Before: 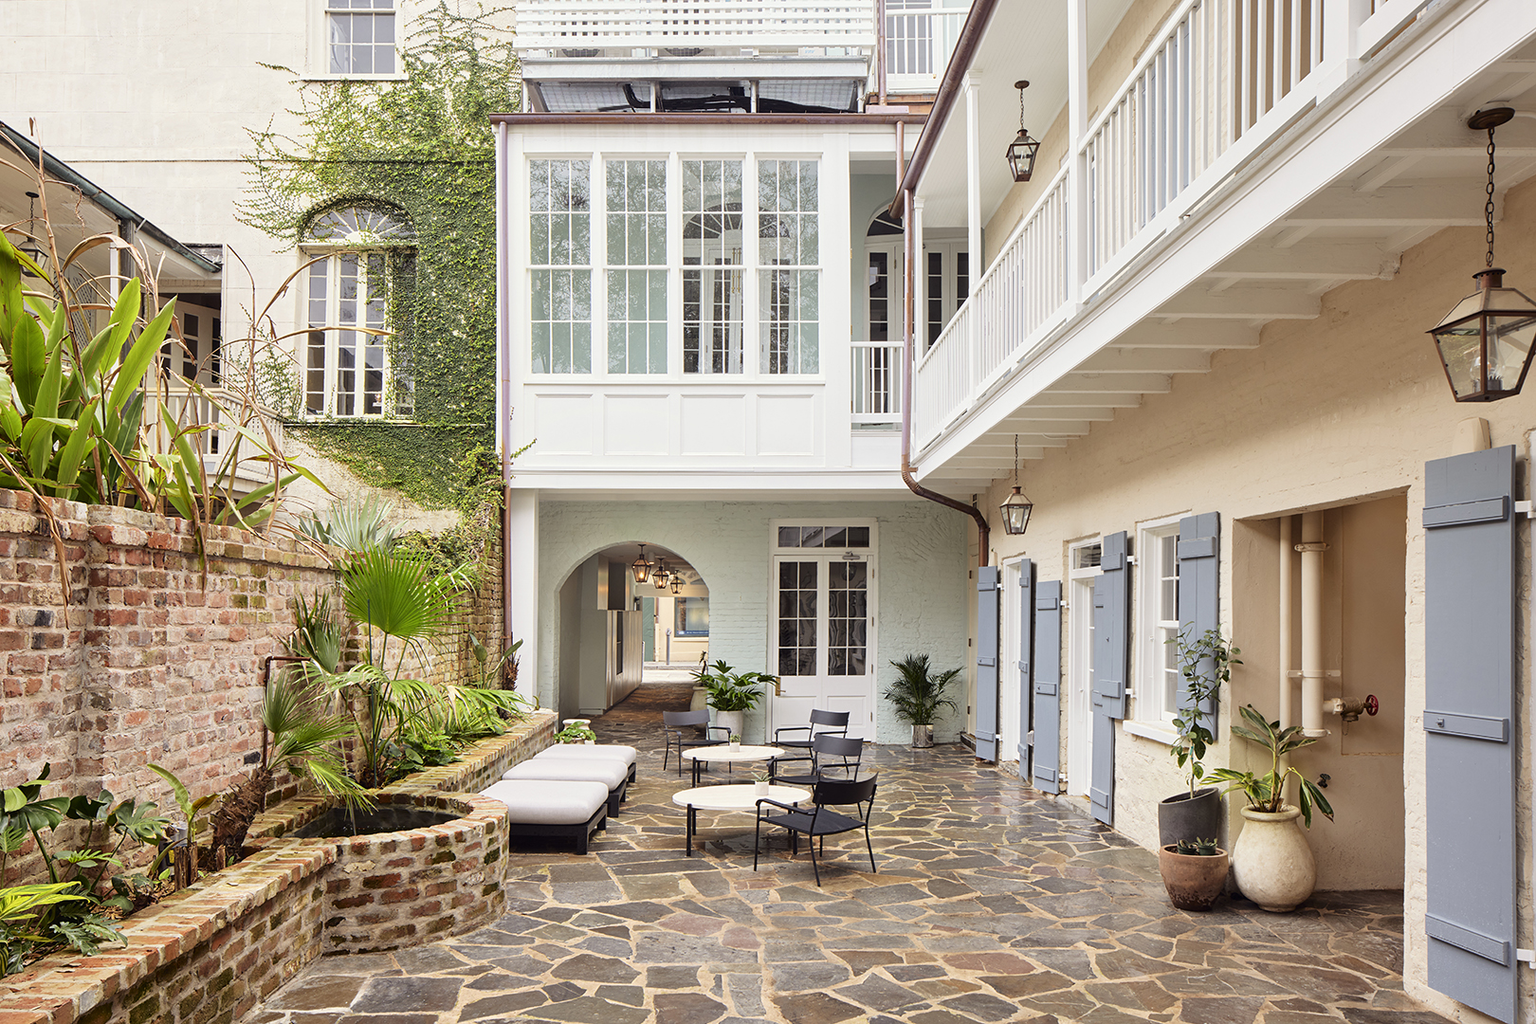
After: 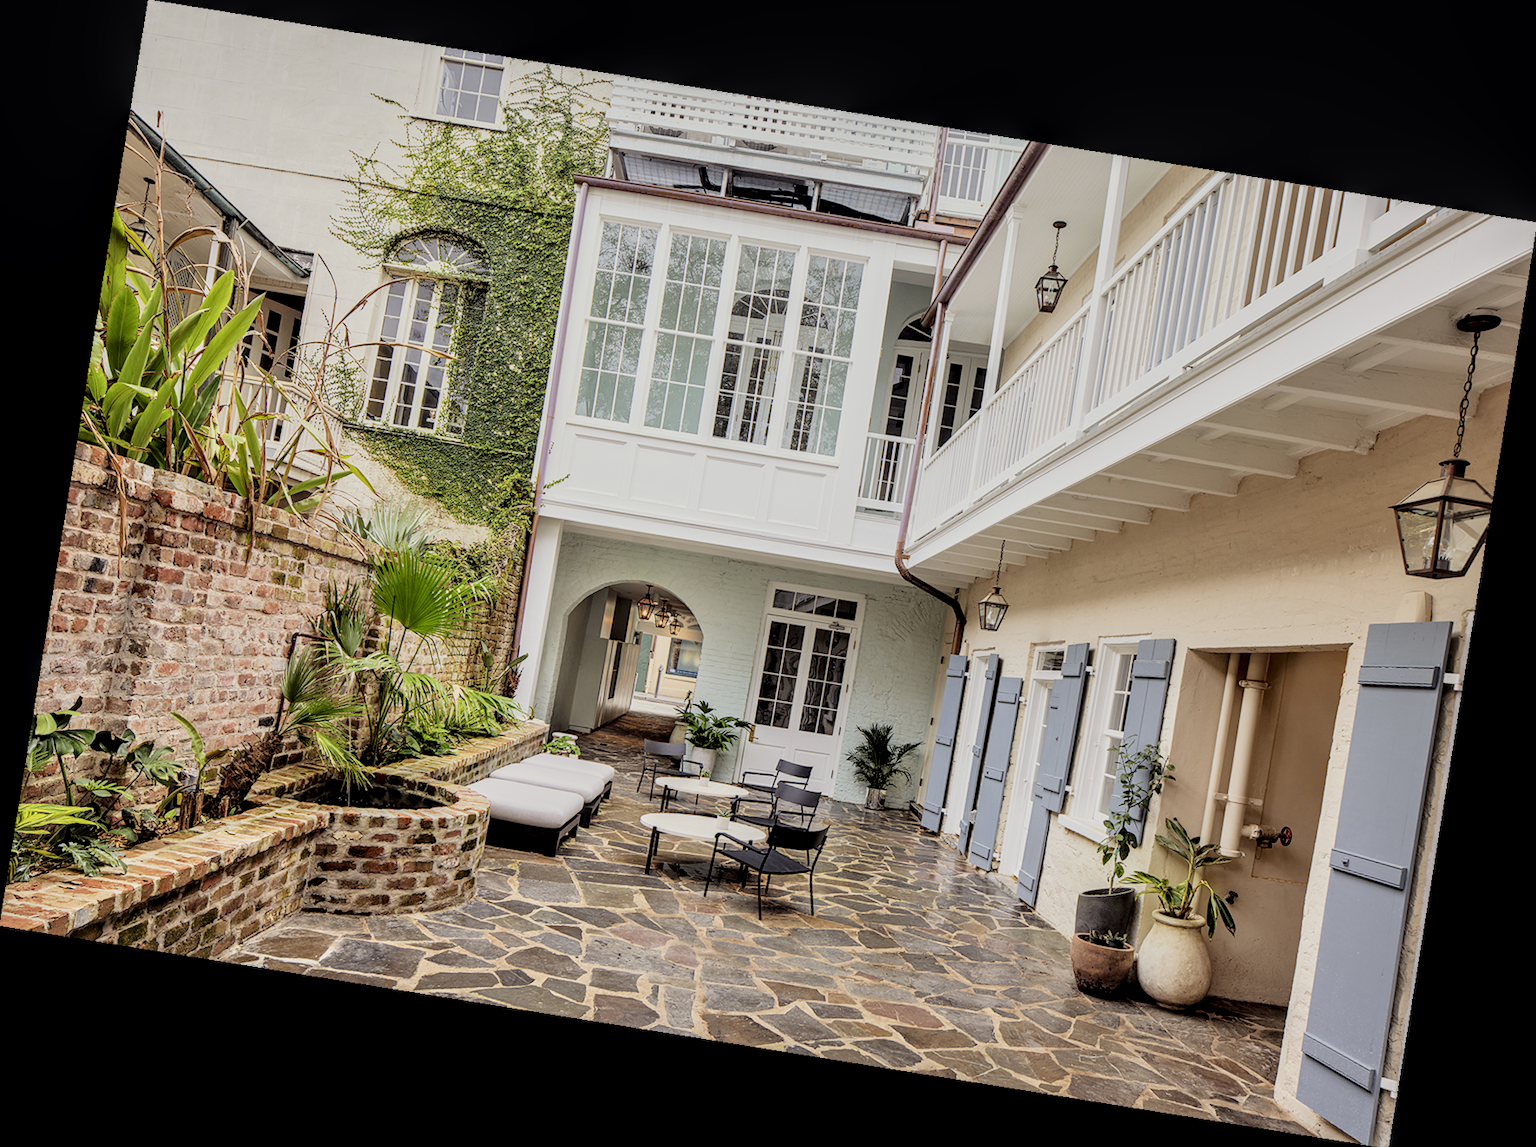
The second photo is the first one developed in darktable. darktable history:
local contrast: detail 150%
rotate and perspective: rotation 9.12°, automatic cropping off
filmic rgb: black relative exposure -7.48 EV, white relative exposure 4.83 EV, hardness 3.4, color science v6 (2022)
